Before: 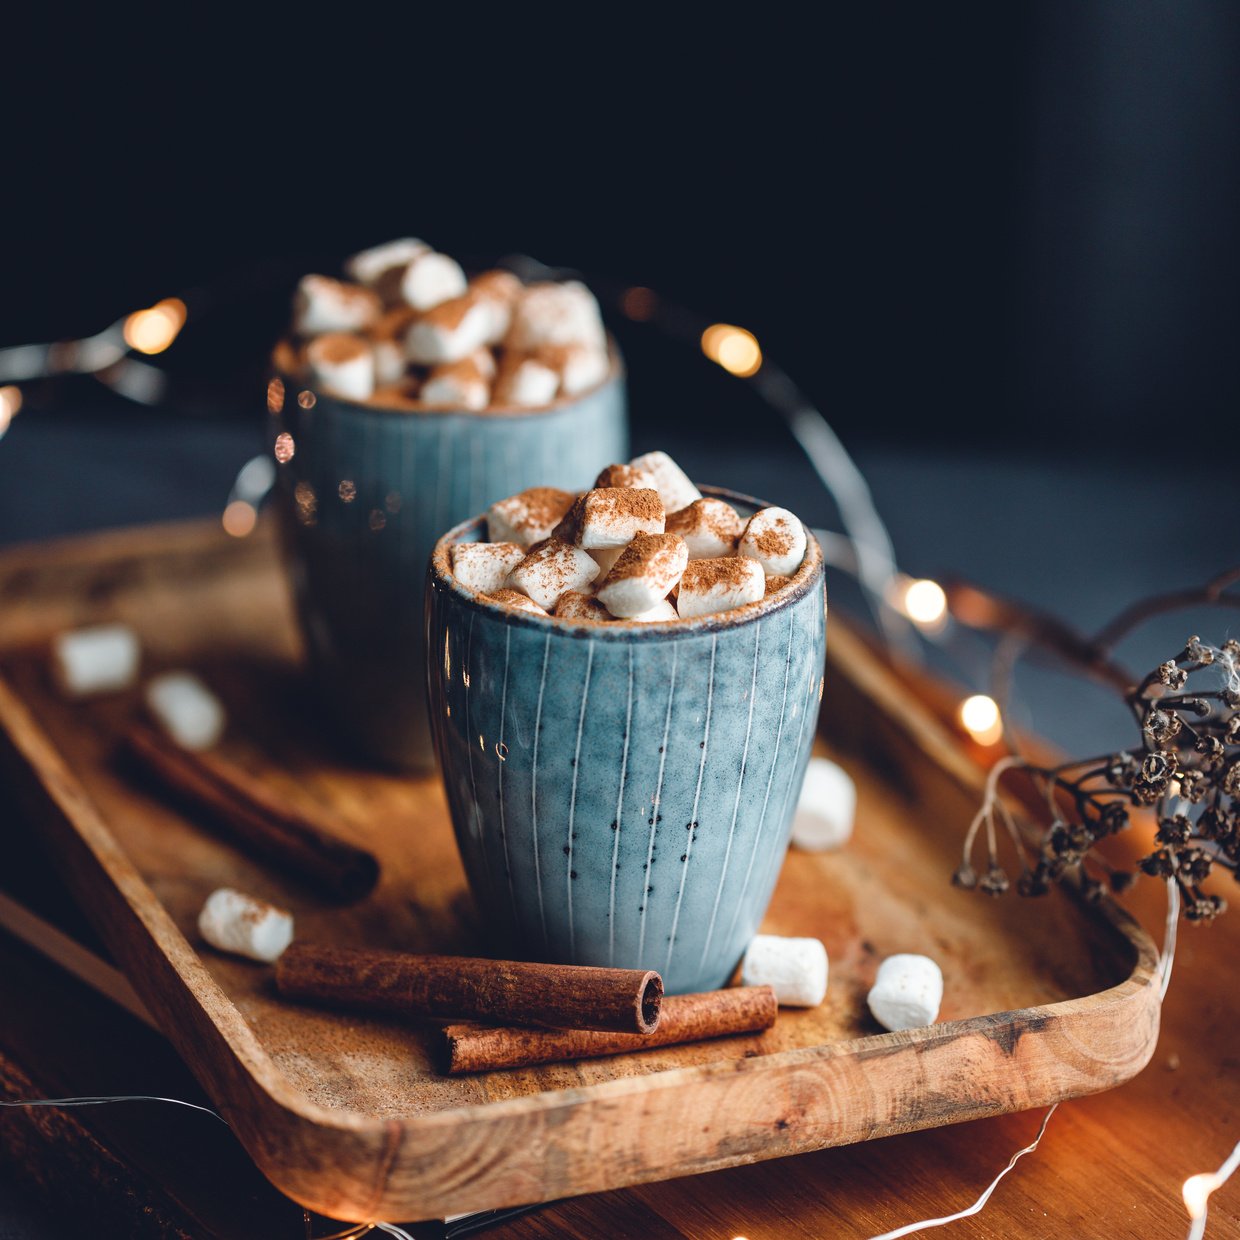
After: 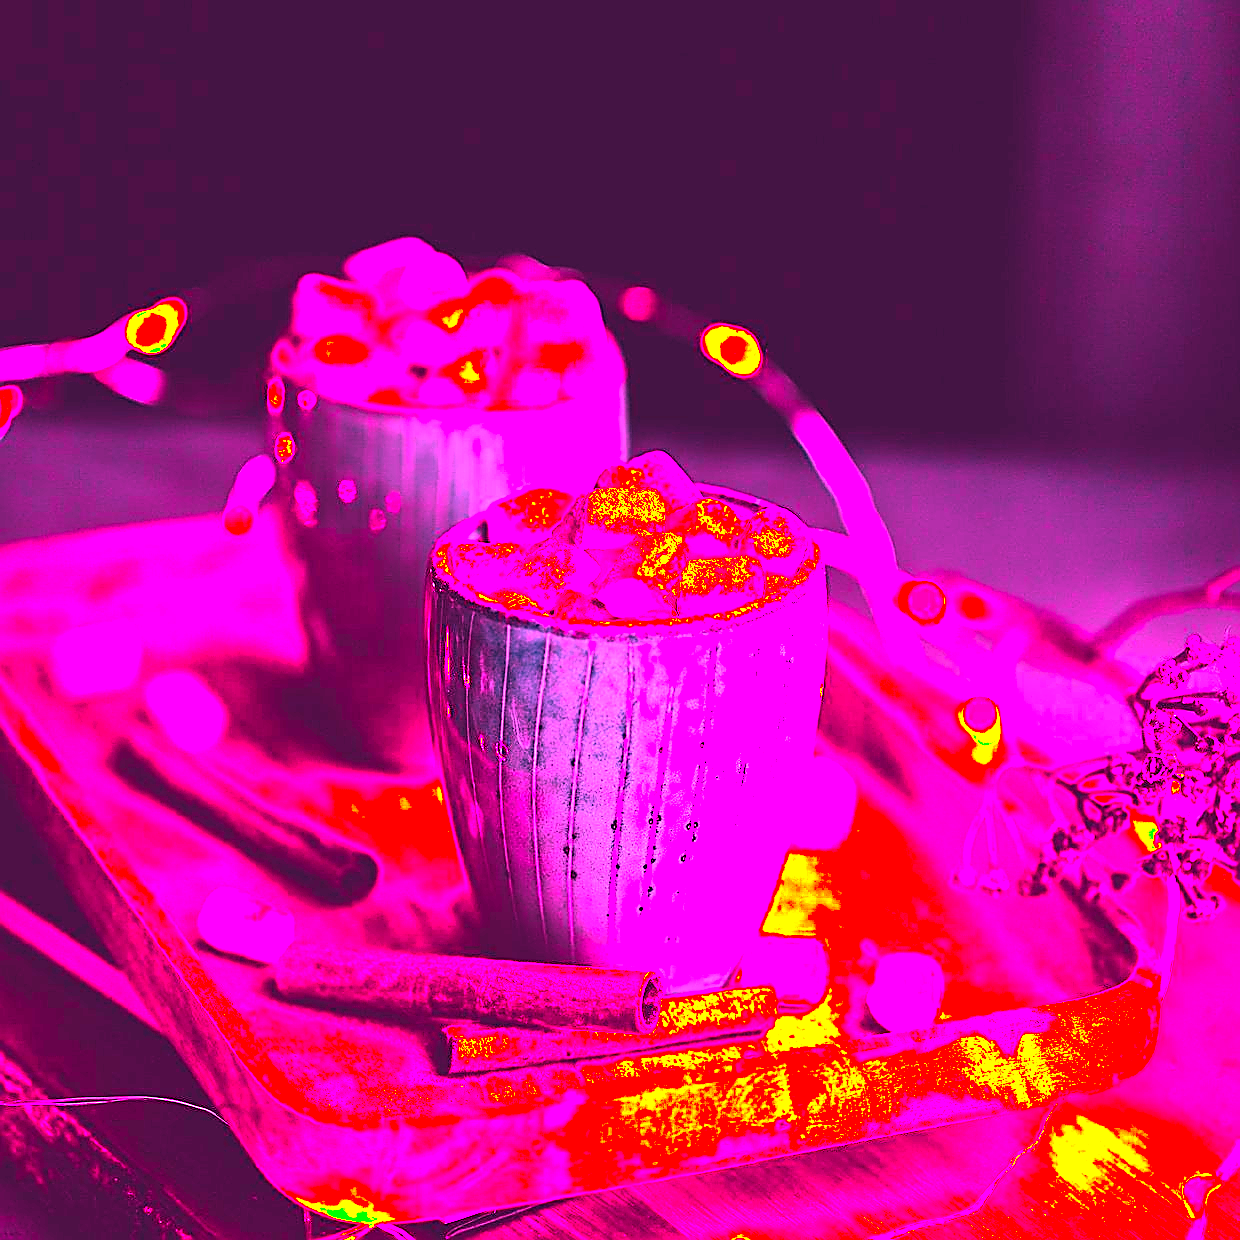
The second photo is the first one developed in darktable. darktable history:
sharpen: radius 1.4, amount 1.25, threshold 0.7
color zones: curves: ch1 [(0.24, 0.634) (0.75, 0.5)]; ch2 [(0.253, 0.437) (0.745, 0.491)], mix 102.12%
white balance: red 4.26, blue 1.802
vibrance: vibrance 20%
